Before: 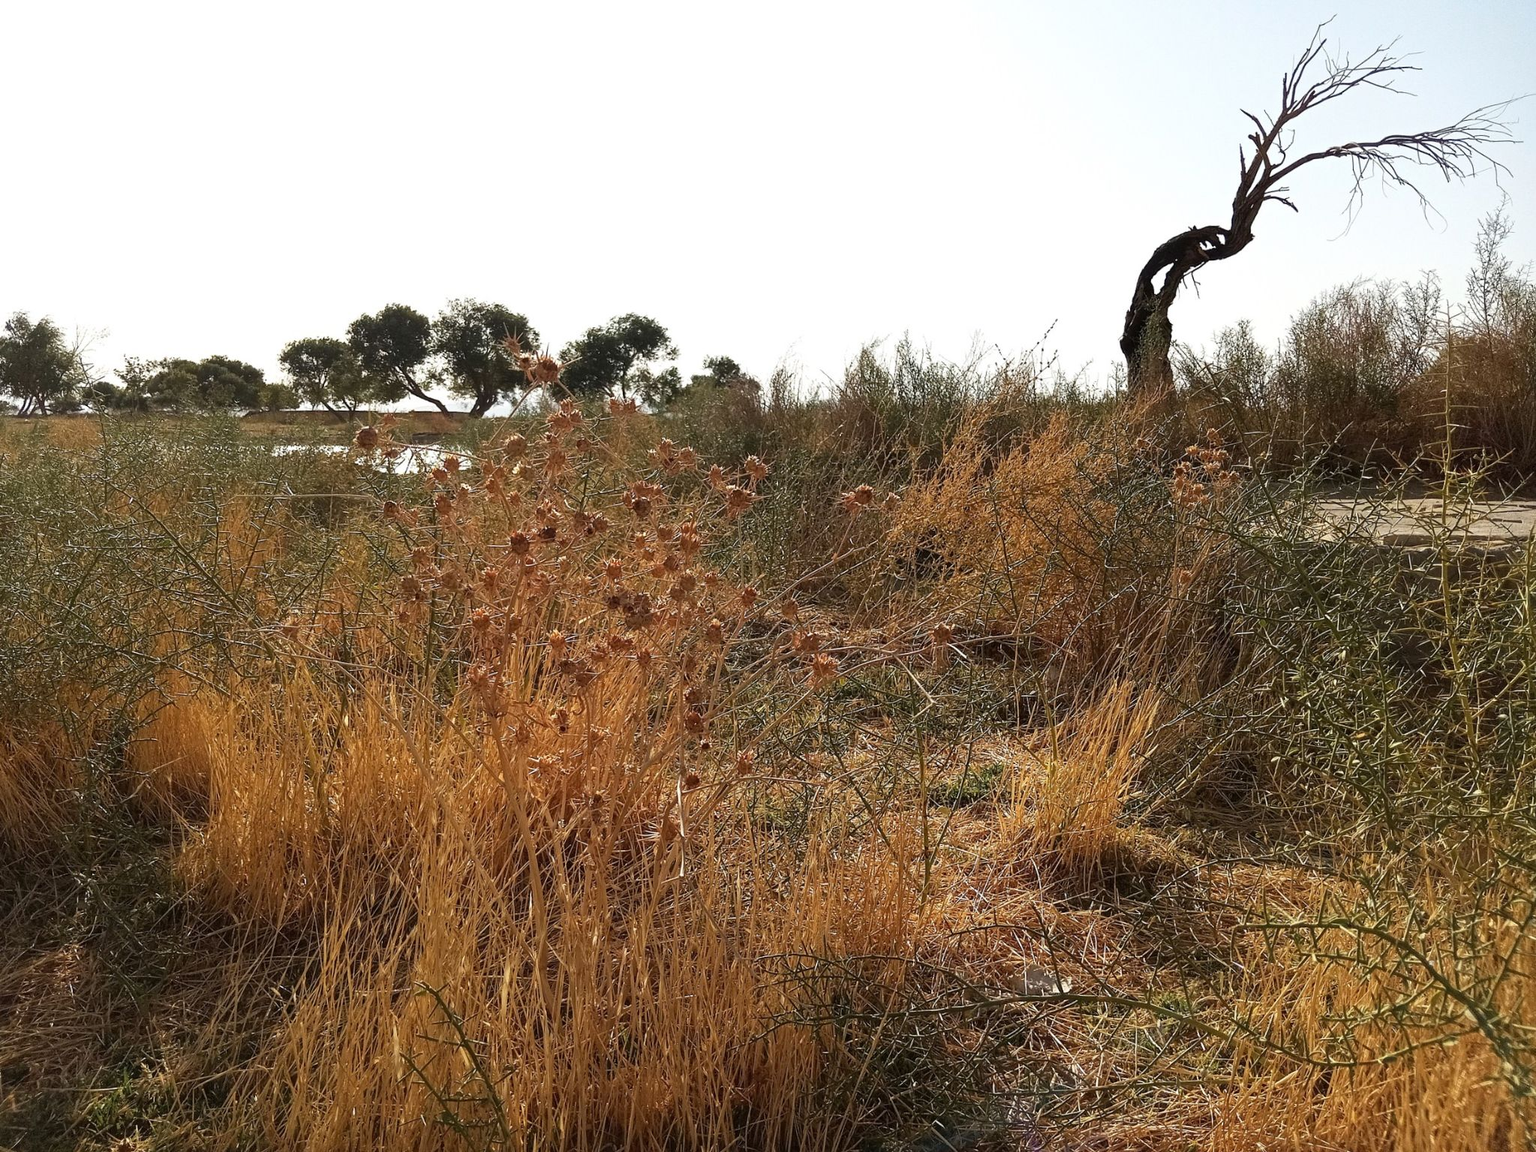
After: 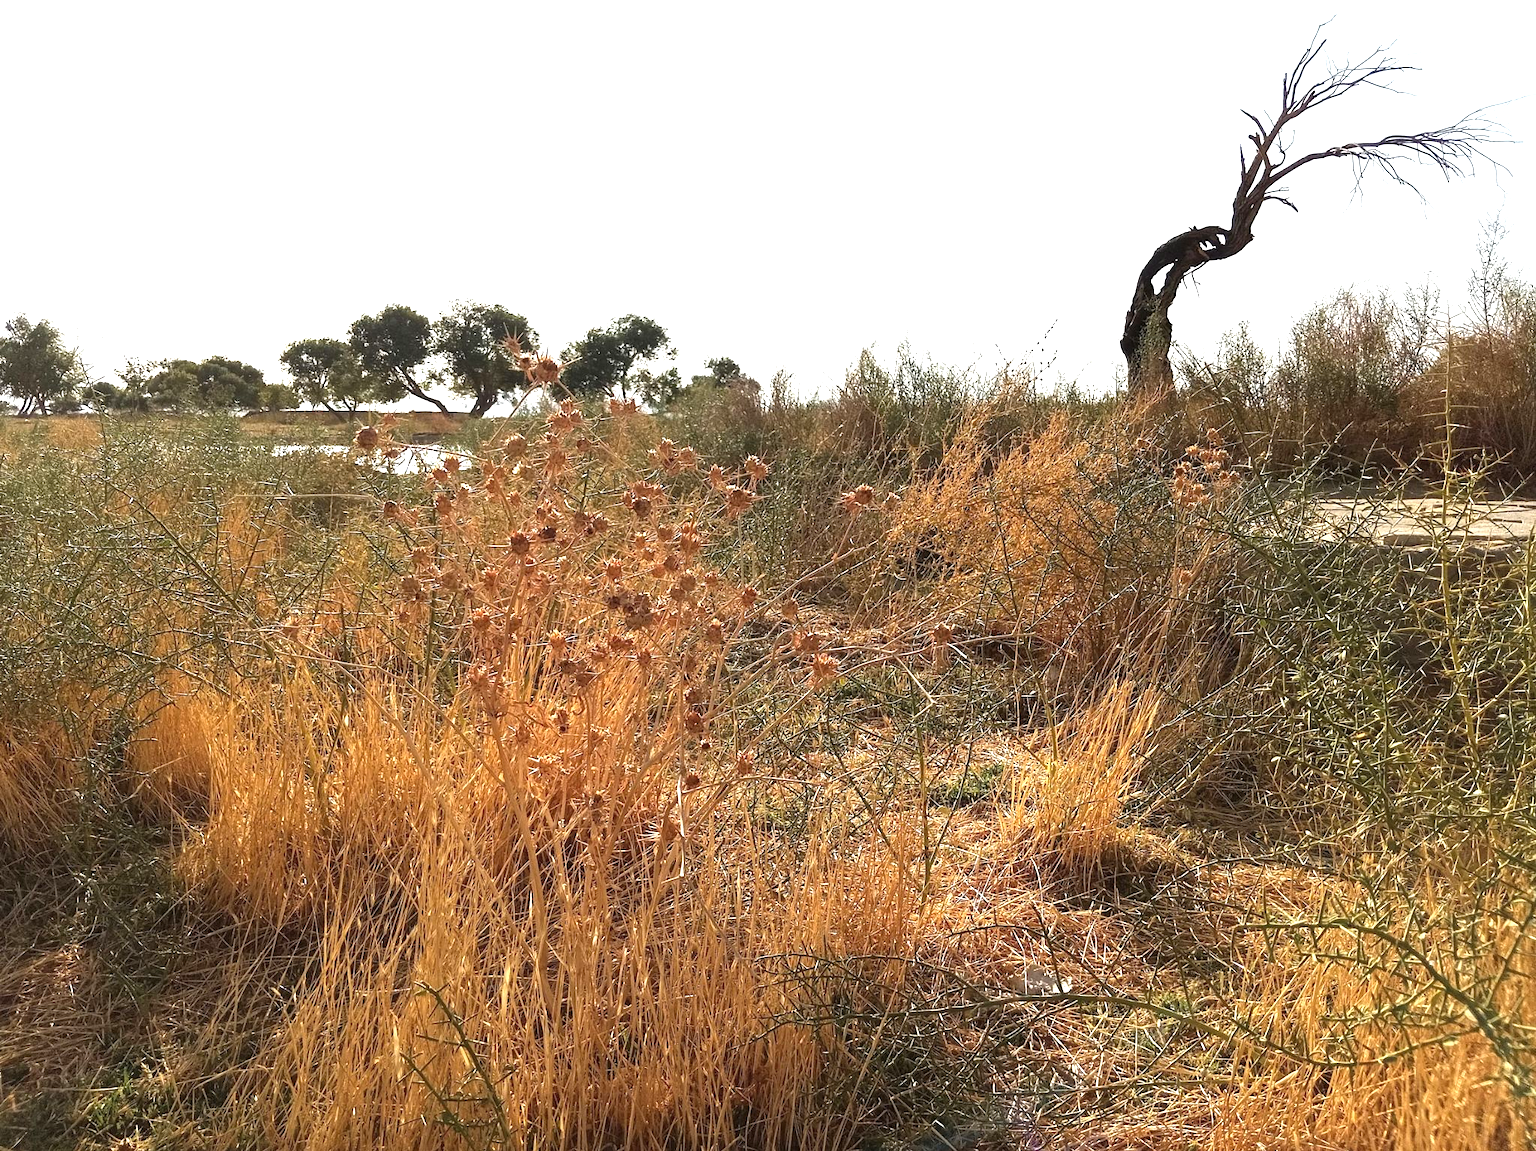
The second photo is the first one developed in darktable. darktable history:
exposure: black level correction -0.001, exposure 0.904 EV, compensate exposure bias true, compensate highlight preservation false
